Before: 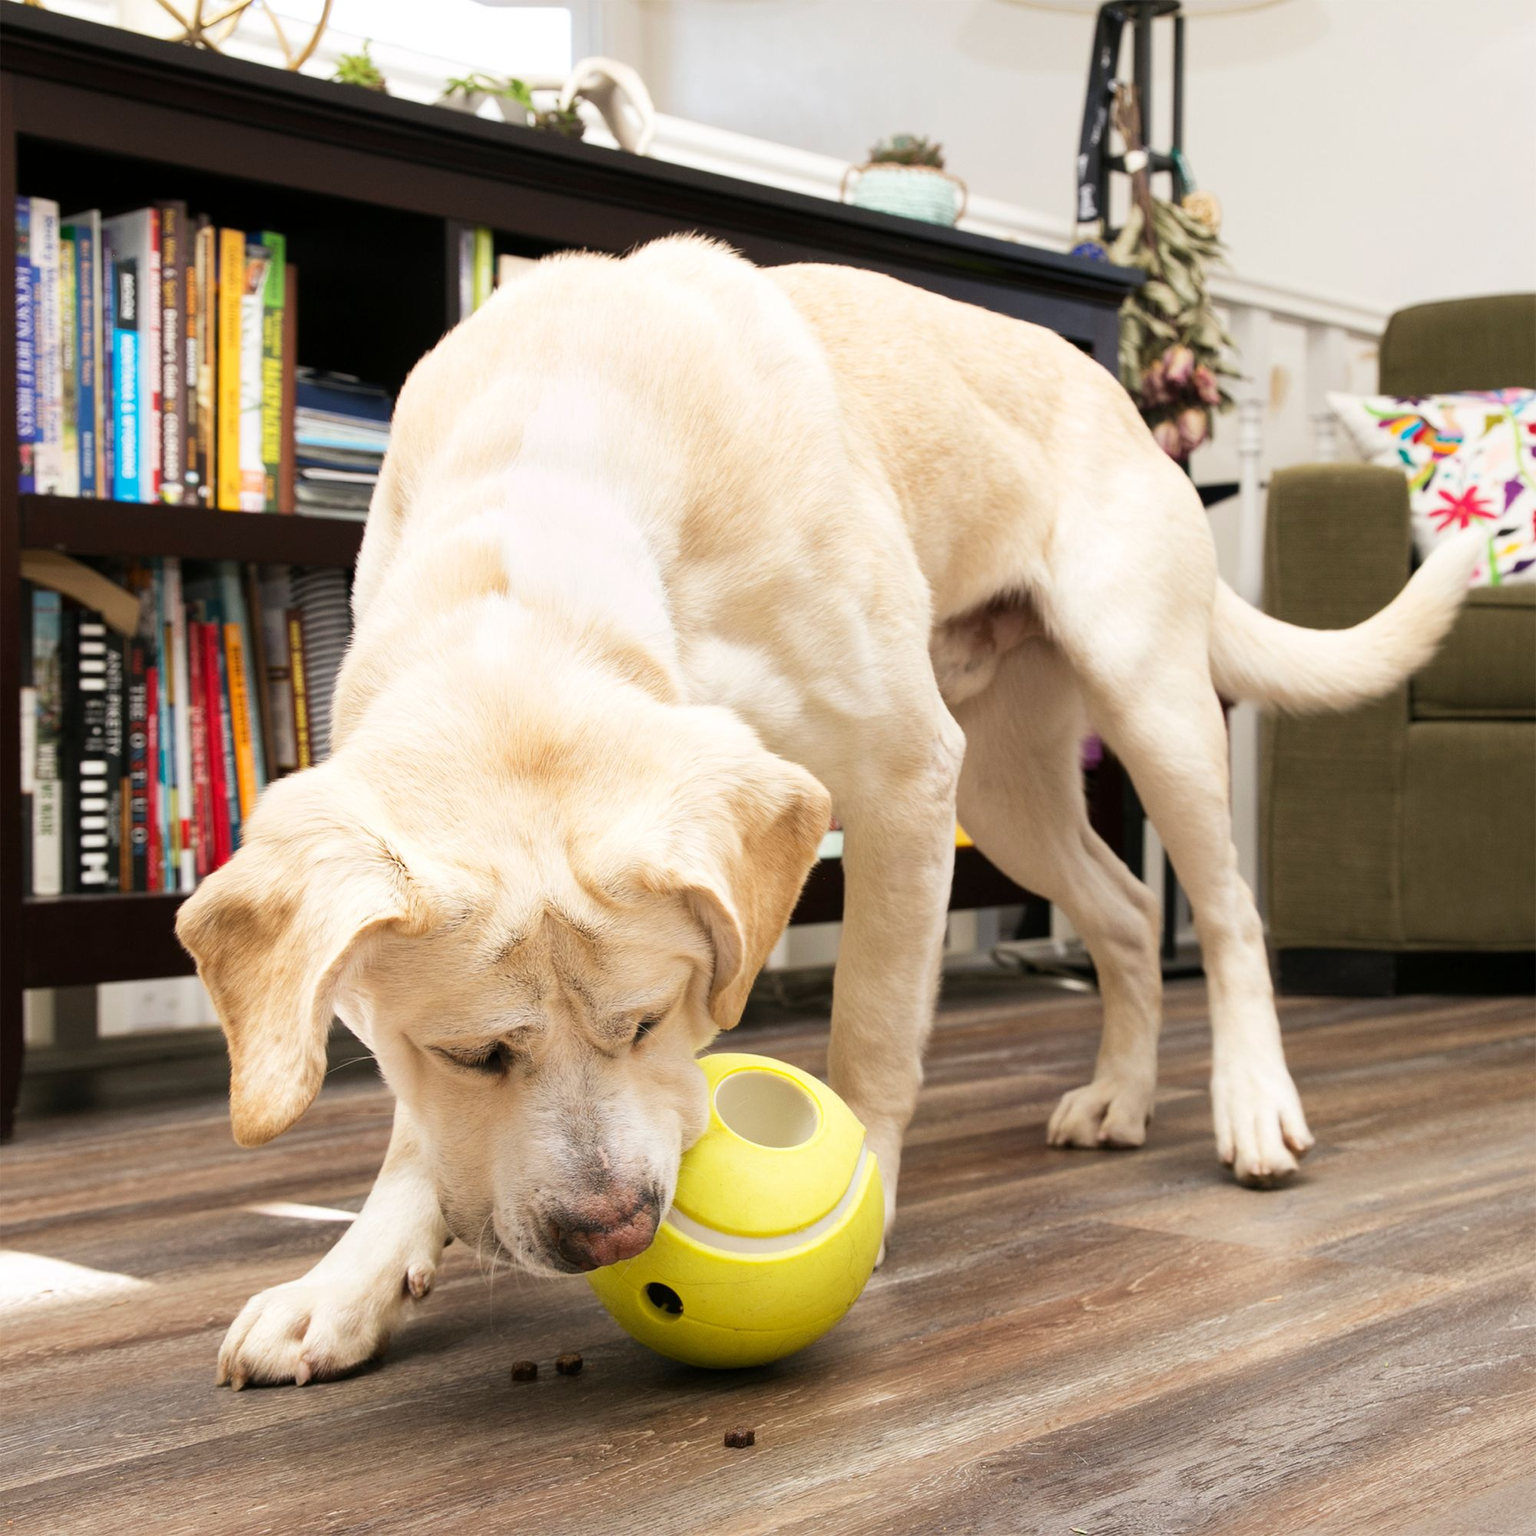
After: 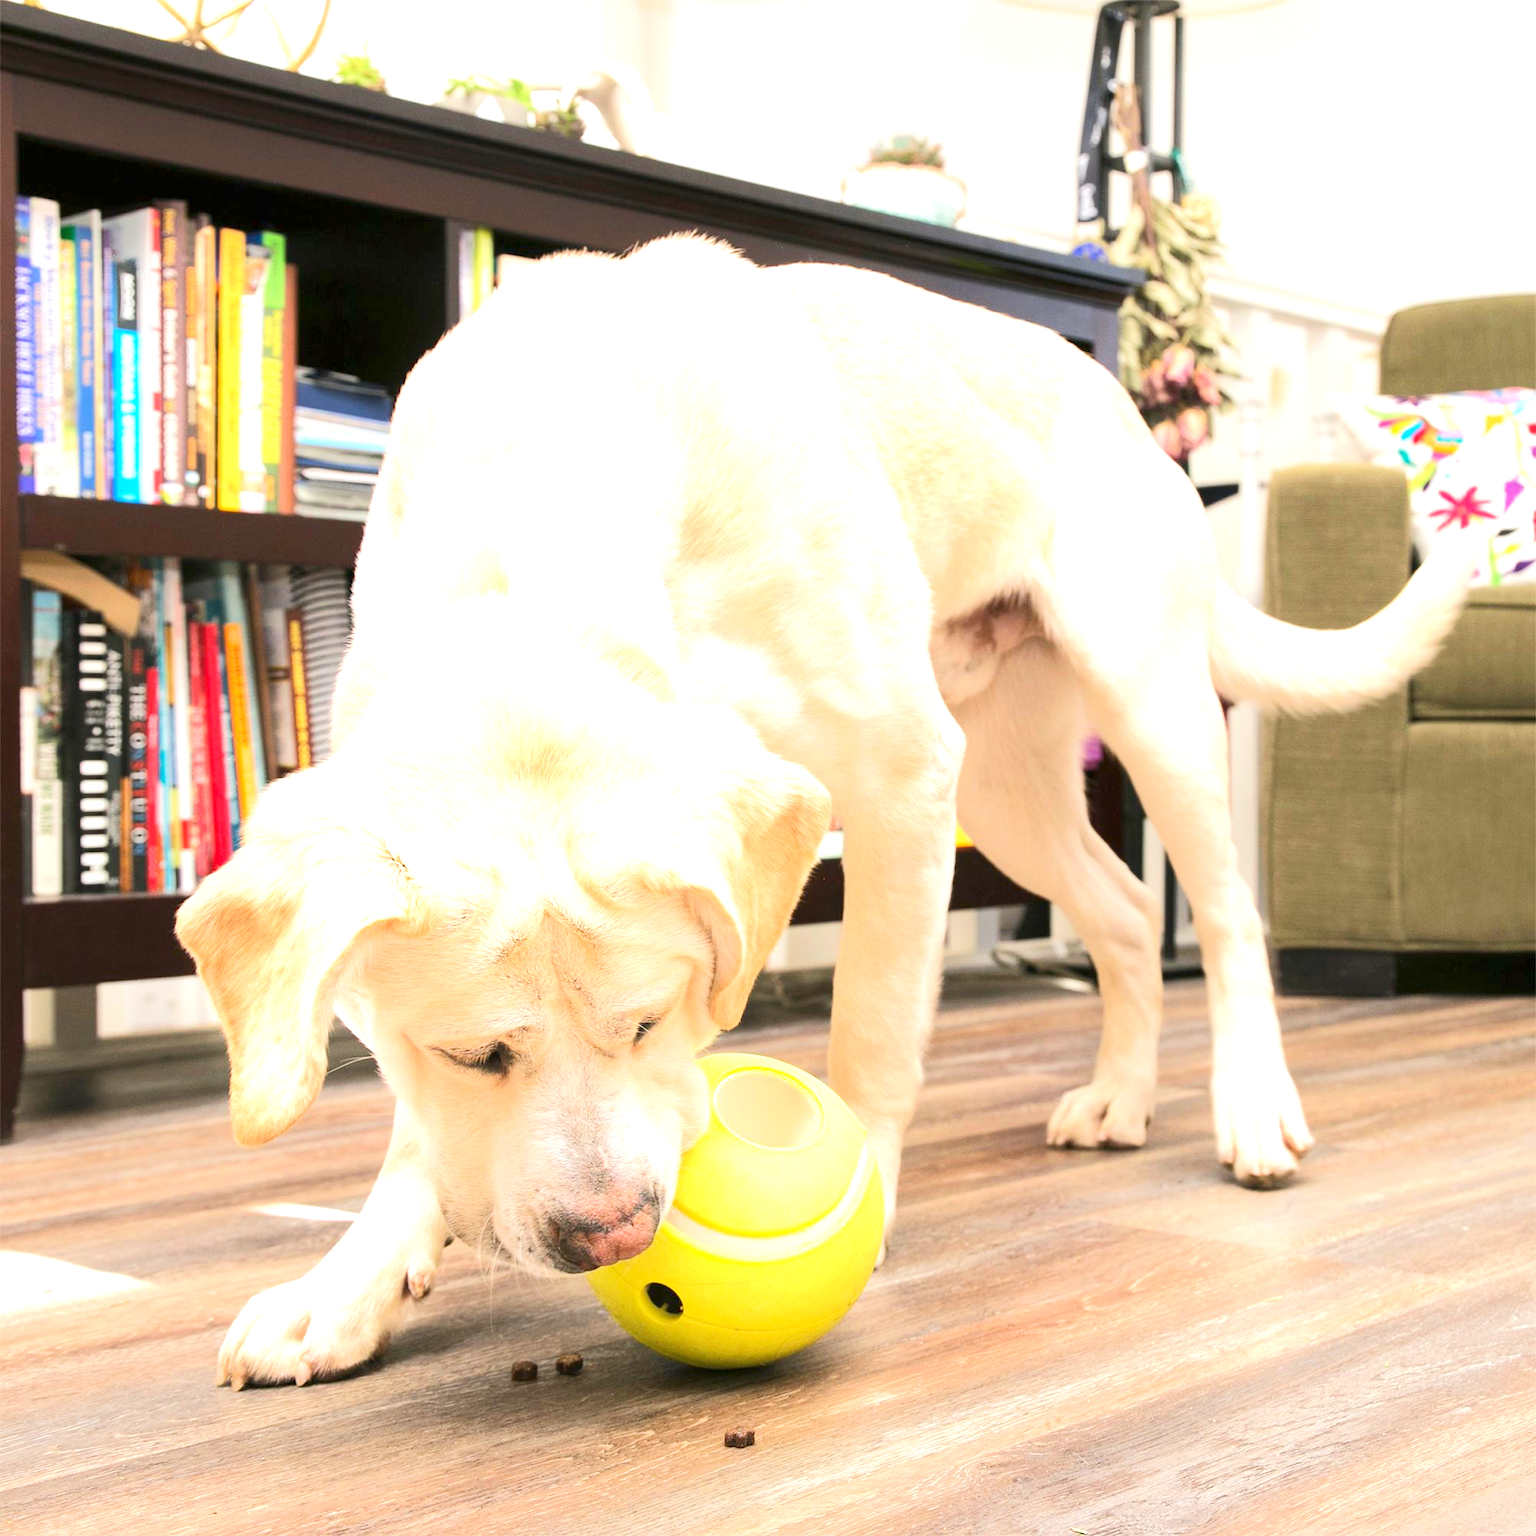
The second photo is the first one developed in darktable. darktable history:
tone equalizer: -8 EV 2 EV, -7 EV 1.99 EV, -6 EV 1.96 EV, -5 EV 1.99 EV, -4 EV 1.99 EV, -3 EV 1.48 EV, -2 EV 0.991 EV, -1 EV 0.519 EV, edges refinement/feathering 500, mask exposure compensation -1.57 EV, preserve details no
